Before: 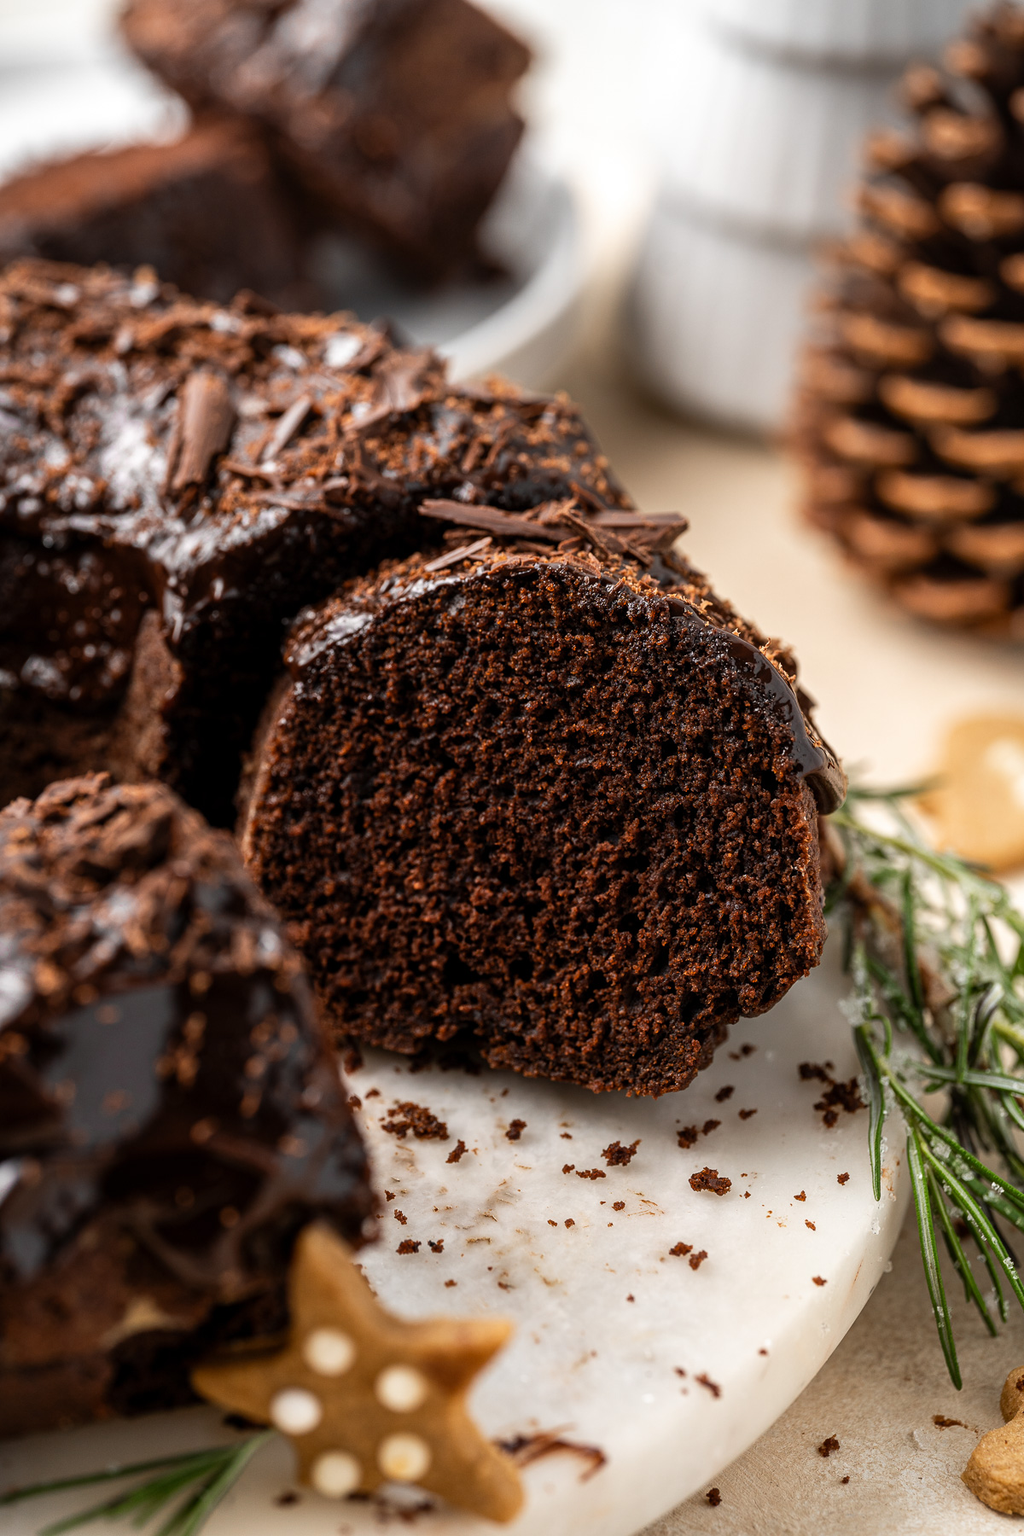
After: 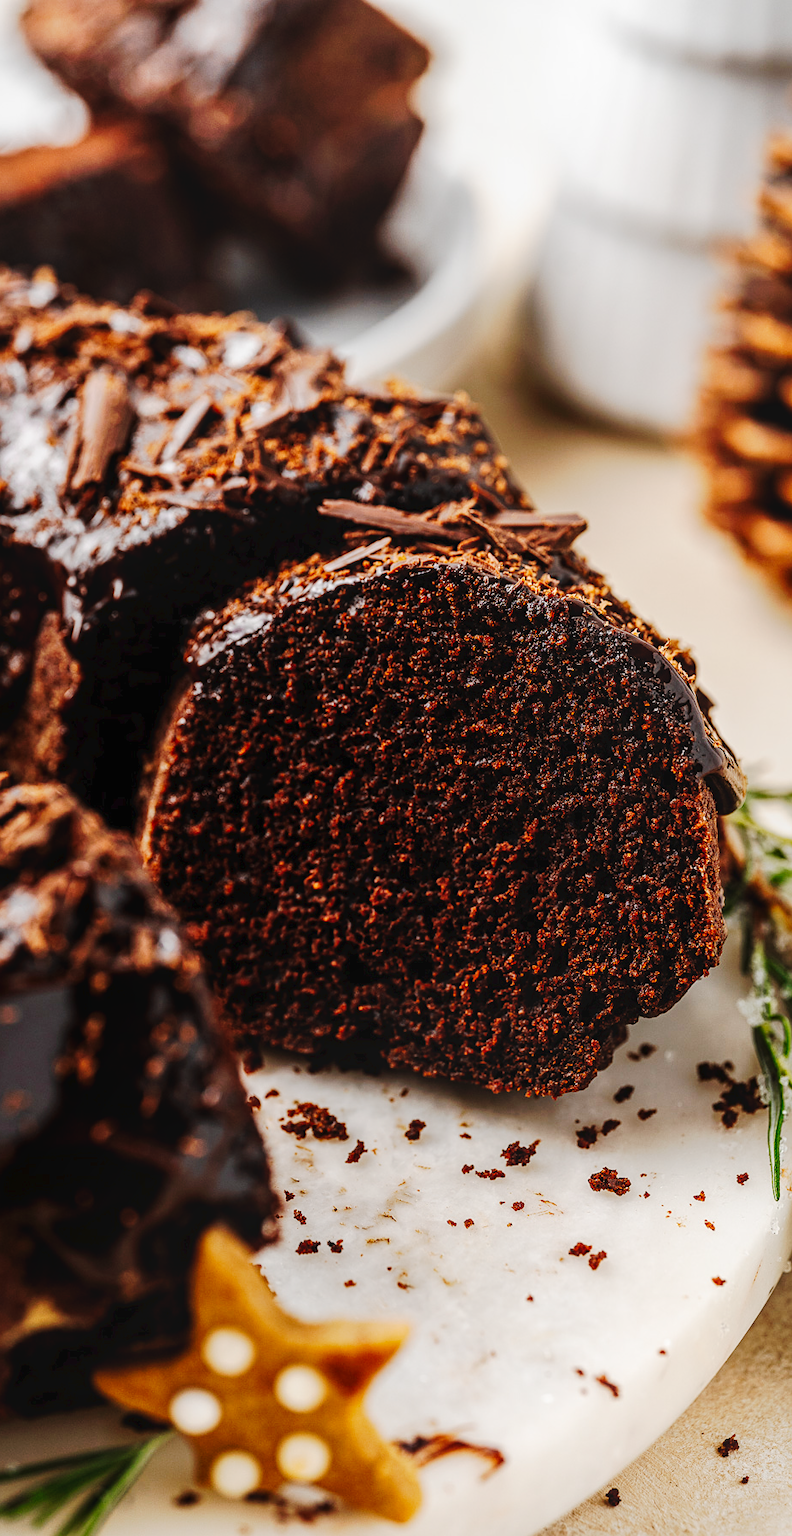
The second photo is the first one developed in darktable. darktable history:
sharpen: amount 0.2
crop: left 9.88%, right 12.664%
local contrast: detail 110%
tone curve: curves: ch0 [(0, 0) (0.003, 0.017) (0.011, 0.017) (0.025, 0.017) (0.044, 0.019) (0.069, 0.03) (0.1, 0.046) (0.136, 0.066) (0.177, 0.104) (0.224, 0.151) (0.277, 0.231) (0.335, 0.321) (0.399, 0.454) (0.468, 0.567) (0.543, 0.674) (0.623, 0.763) (0.709, 0.82) (0.801, 0.872) (0.898, 0.934) (1, 1)], preserve colors none
